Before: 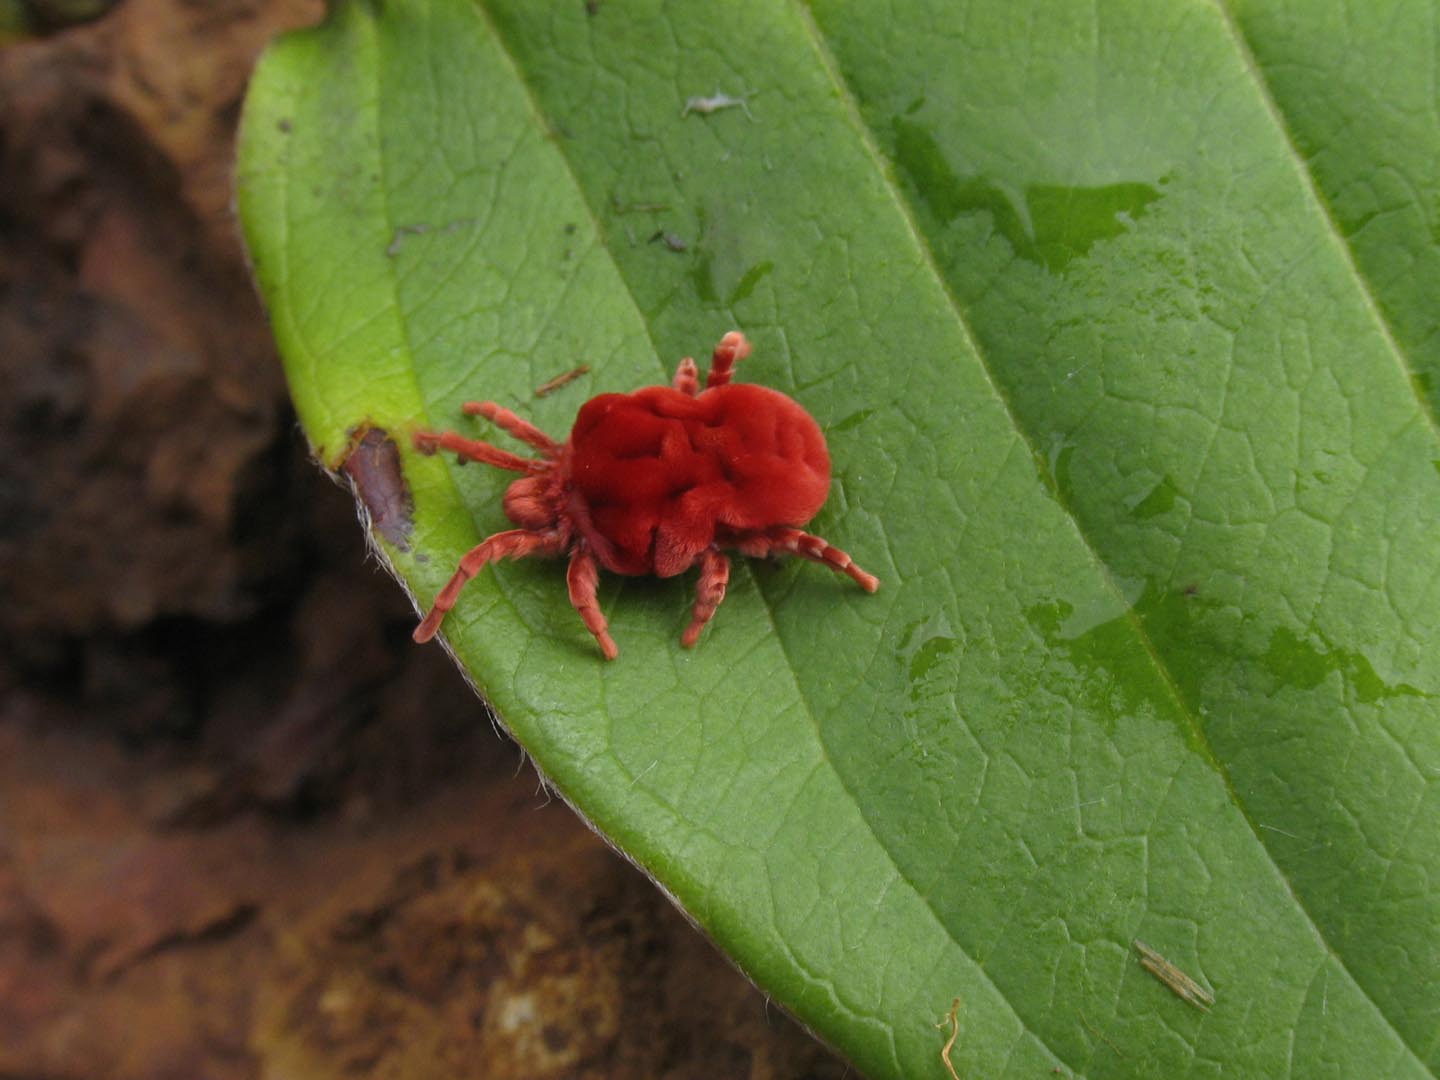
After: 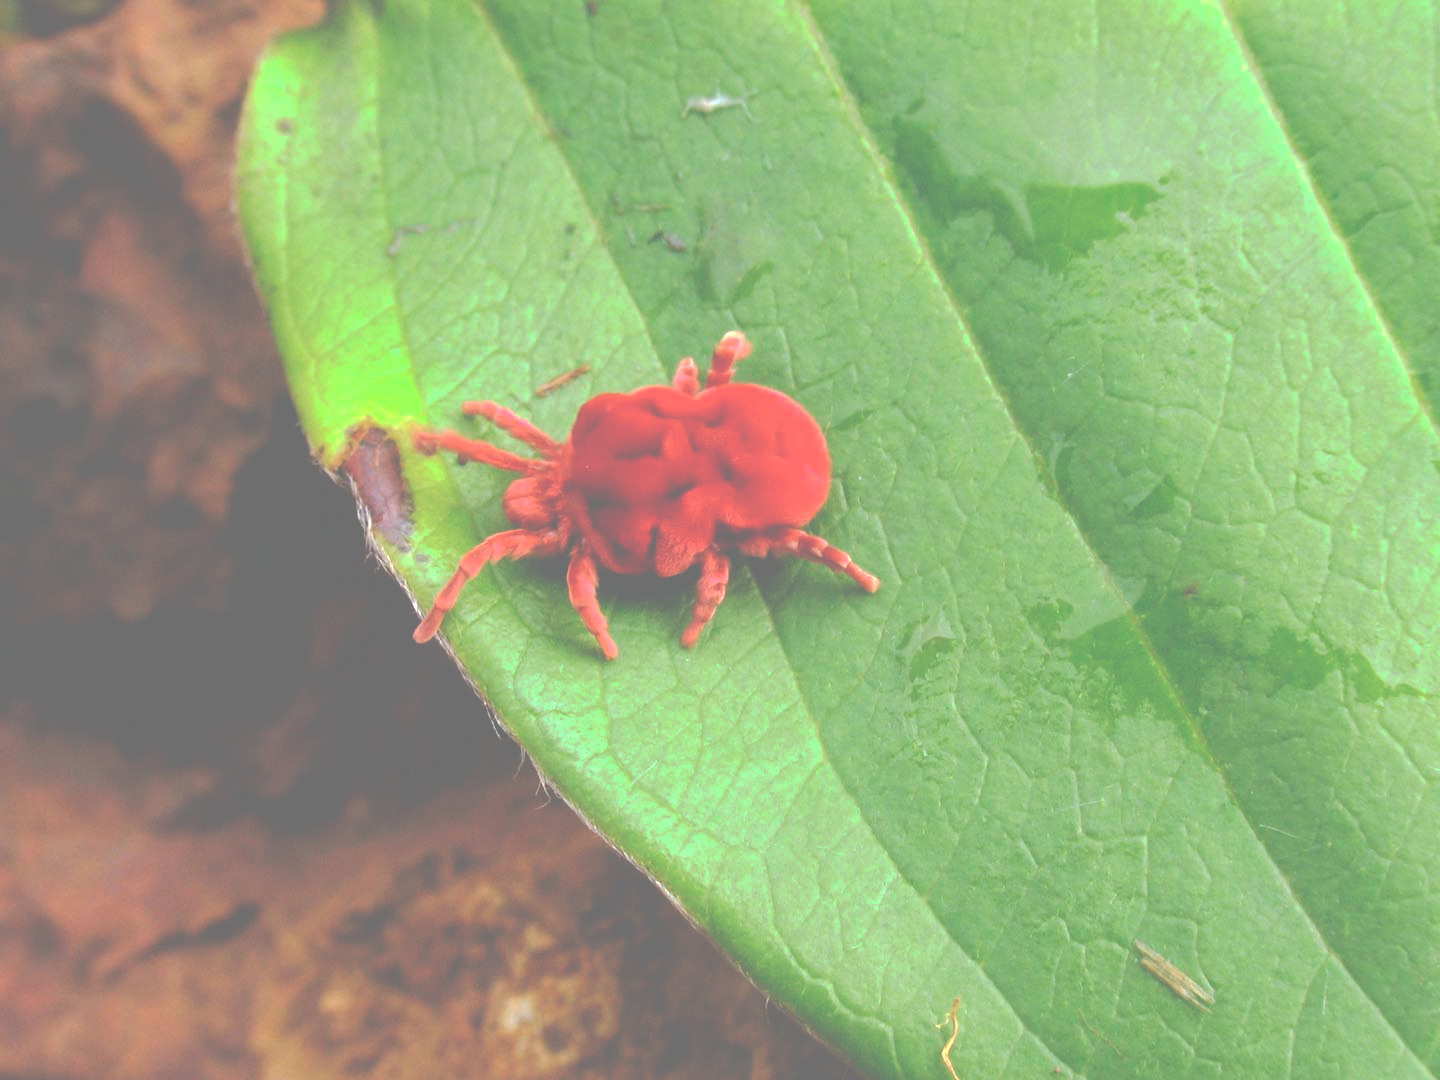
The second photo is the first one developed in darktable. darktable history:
tone curve: curves: ch0 [(0, 0) (0.003, 0.464) (0.011, 0.464) (0.025, 0.464) (0.044, 0.464) (0.069, 0.464) (0.1, 0.463) (0.136, 0.463) (0.177, 0.464) (0.224, 0.469) (0.277, 0.482) (0.335, 0.501) (0.399, 0.53) (0.468, 0.567) (0.543, 0.61) (0.623, 0.663) (0.709, 0.718) (0.801, 0.779) (0.898, 0.842) (1, 1)], preserve colors none
exposure: black level correction 0, exposure 1.334 EV, compensate highlight preservation false
contrast equalizer: y [[0.5 ×4, 0.483, 0.43], [0.5 ×6], [0.5 ×6], [0 ×6], [0 ×6]], mix 0.577
